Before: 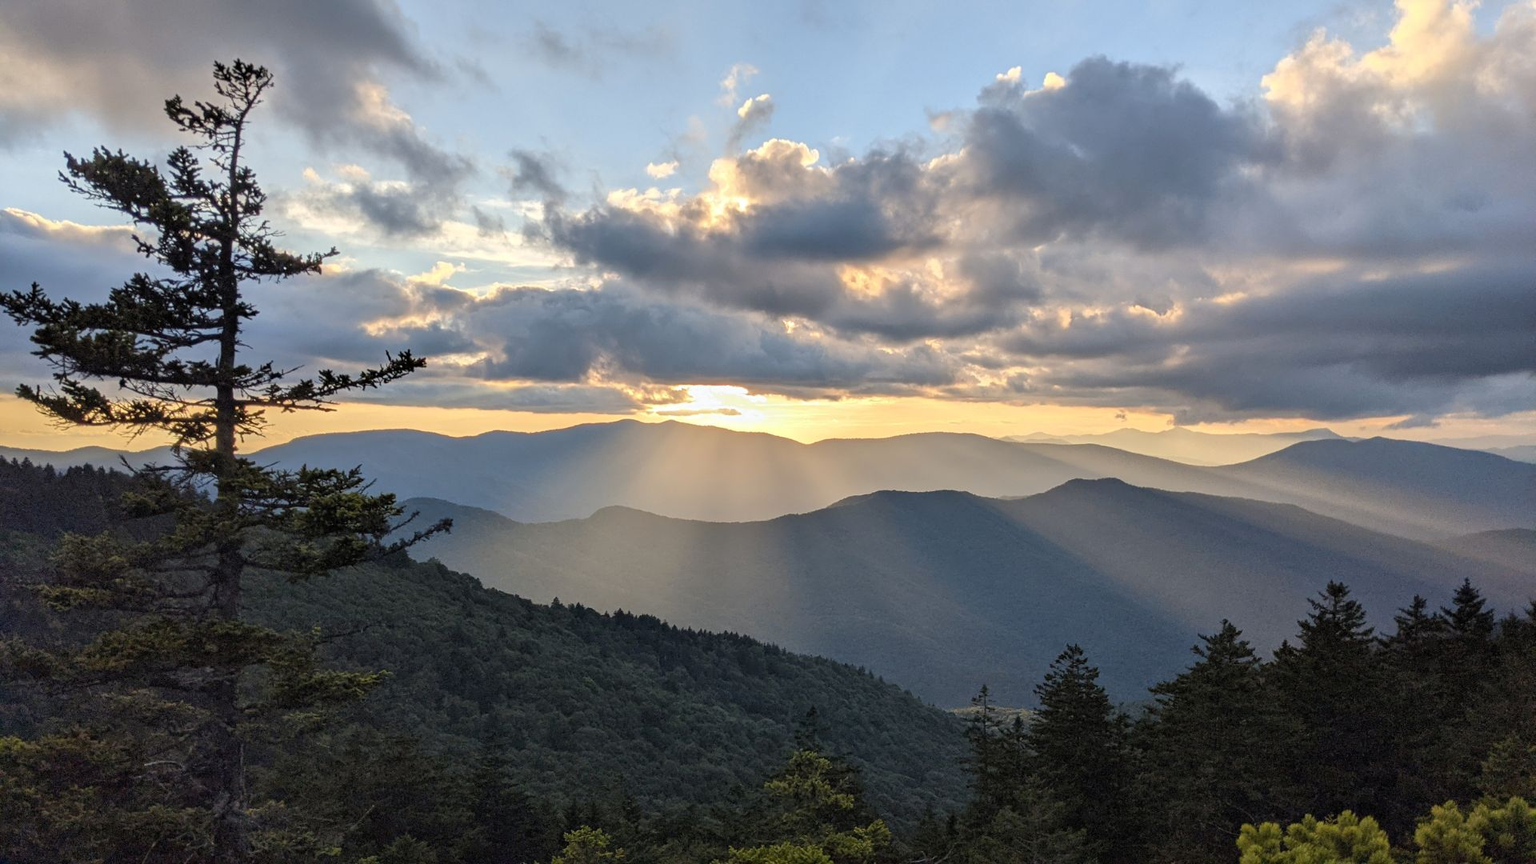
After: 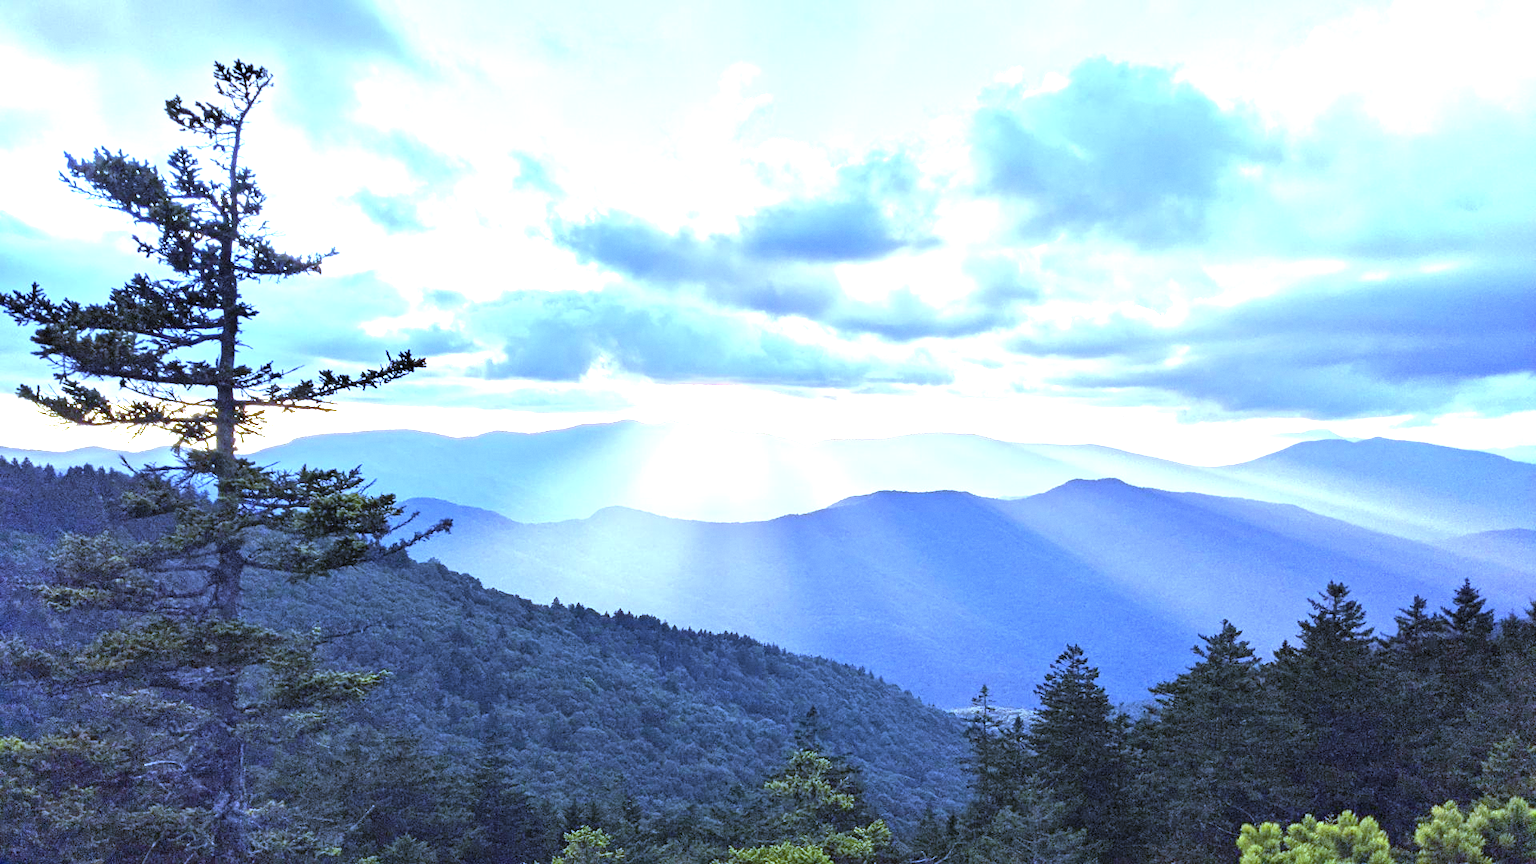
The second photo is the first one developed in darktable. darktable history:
white balance: red 0.766, blue 1.537
grain: coarseness 0.09 ISO, strength 10%
exposure: black level correction 0, exposure 1.975 EV, compensate exposure bias true, compensate highlight preservation false
